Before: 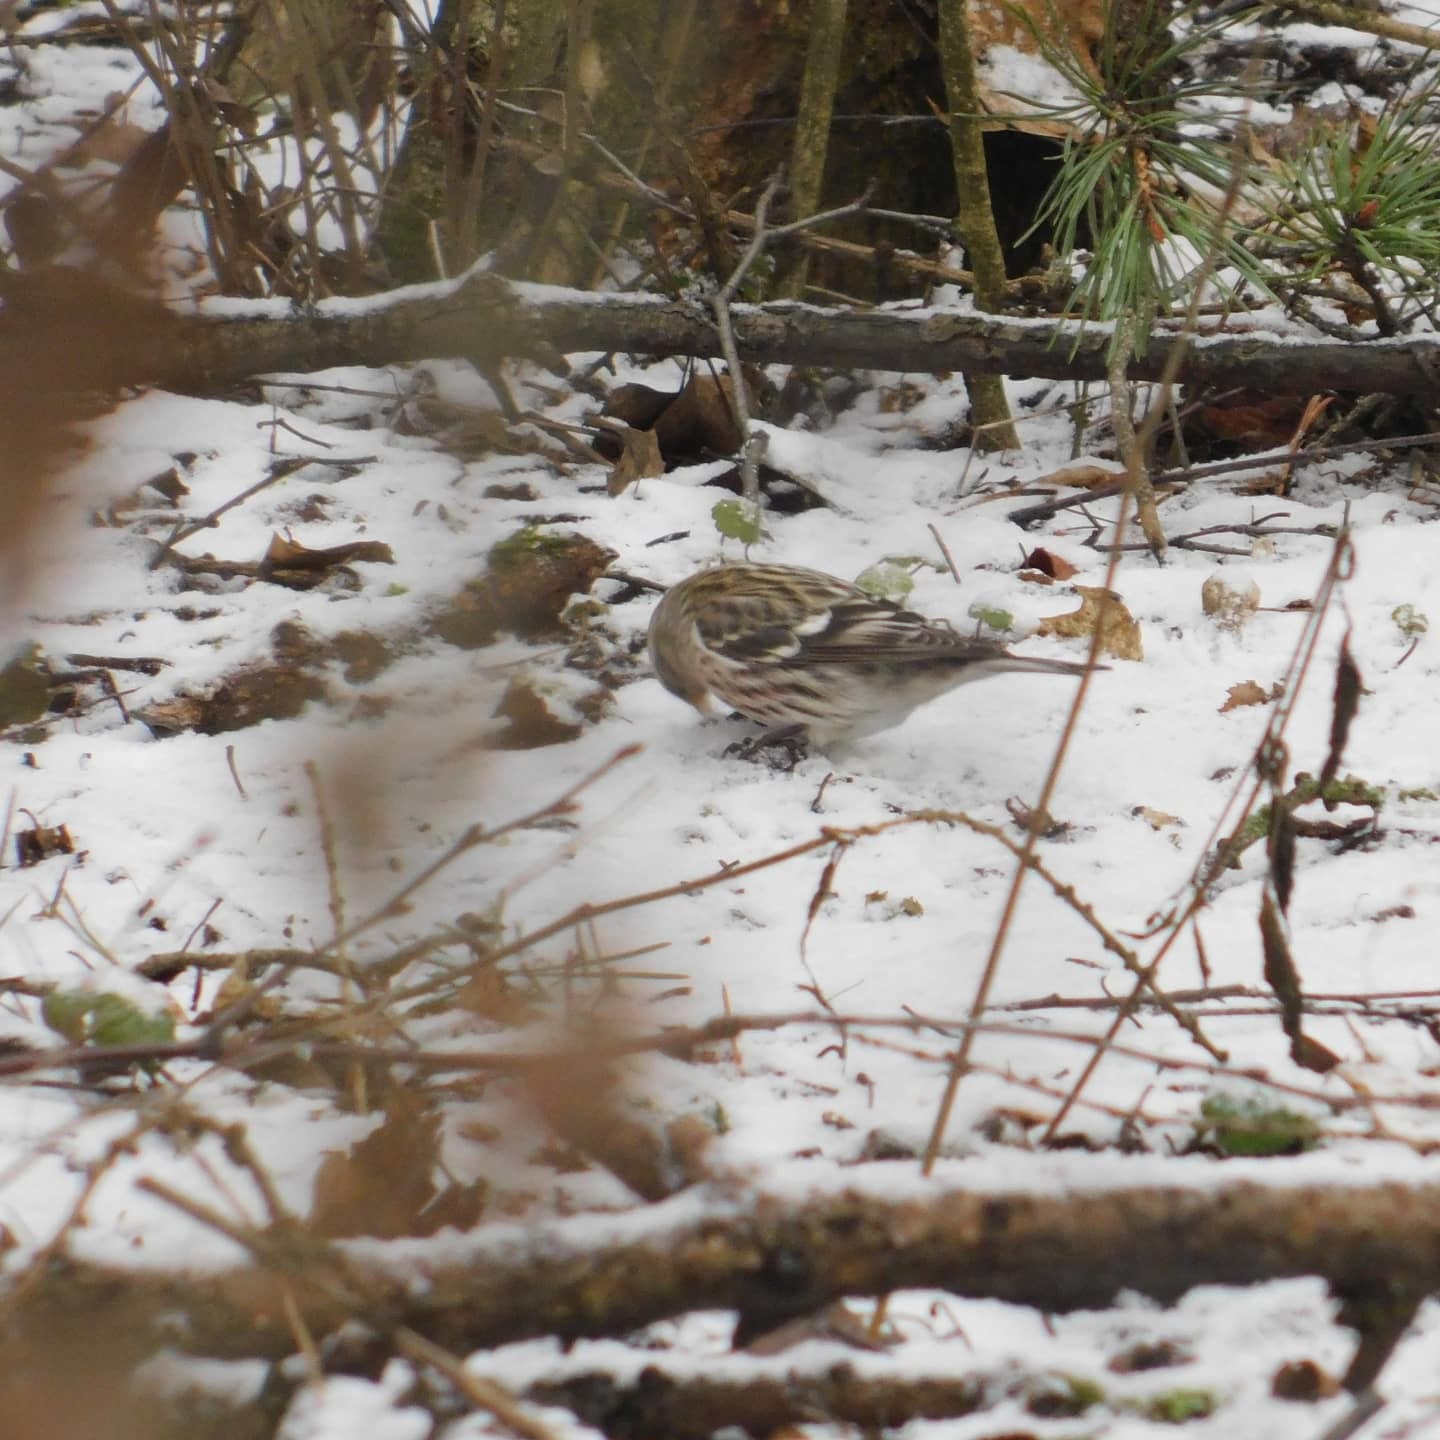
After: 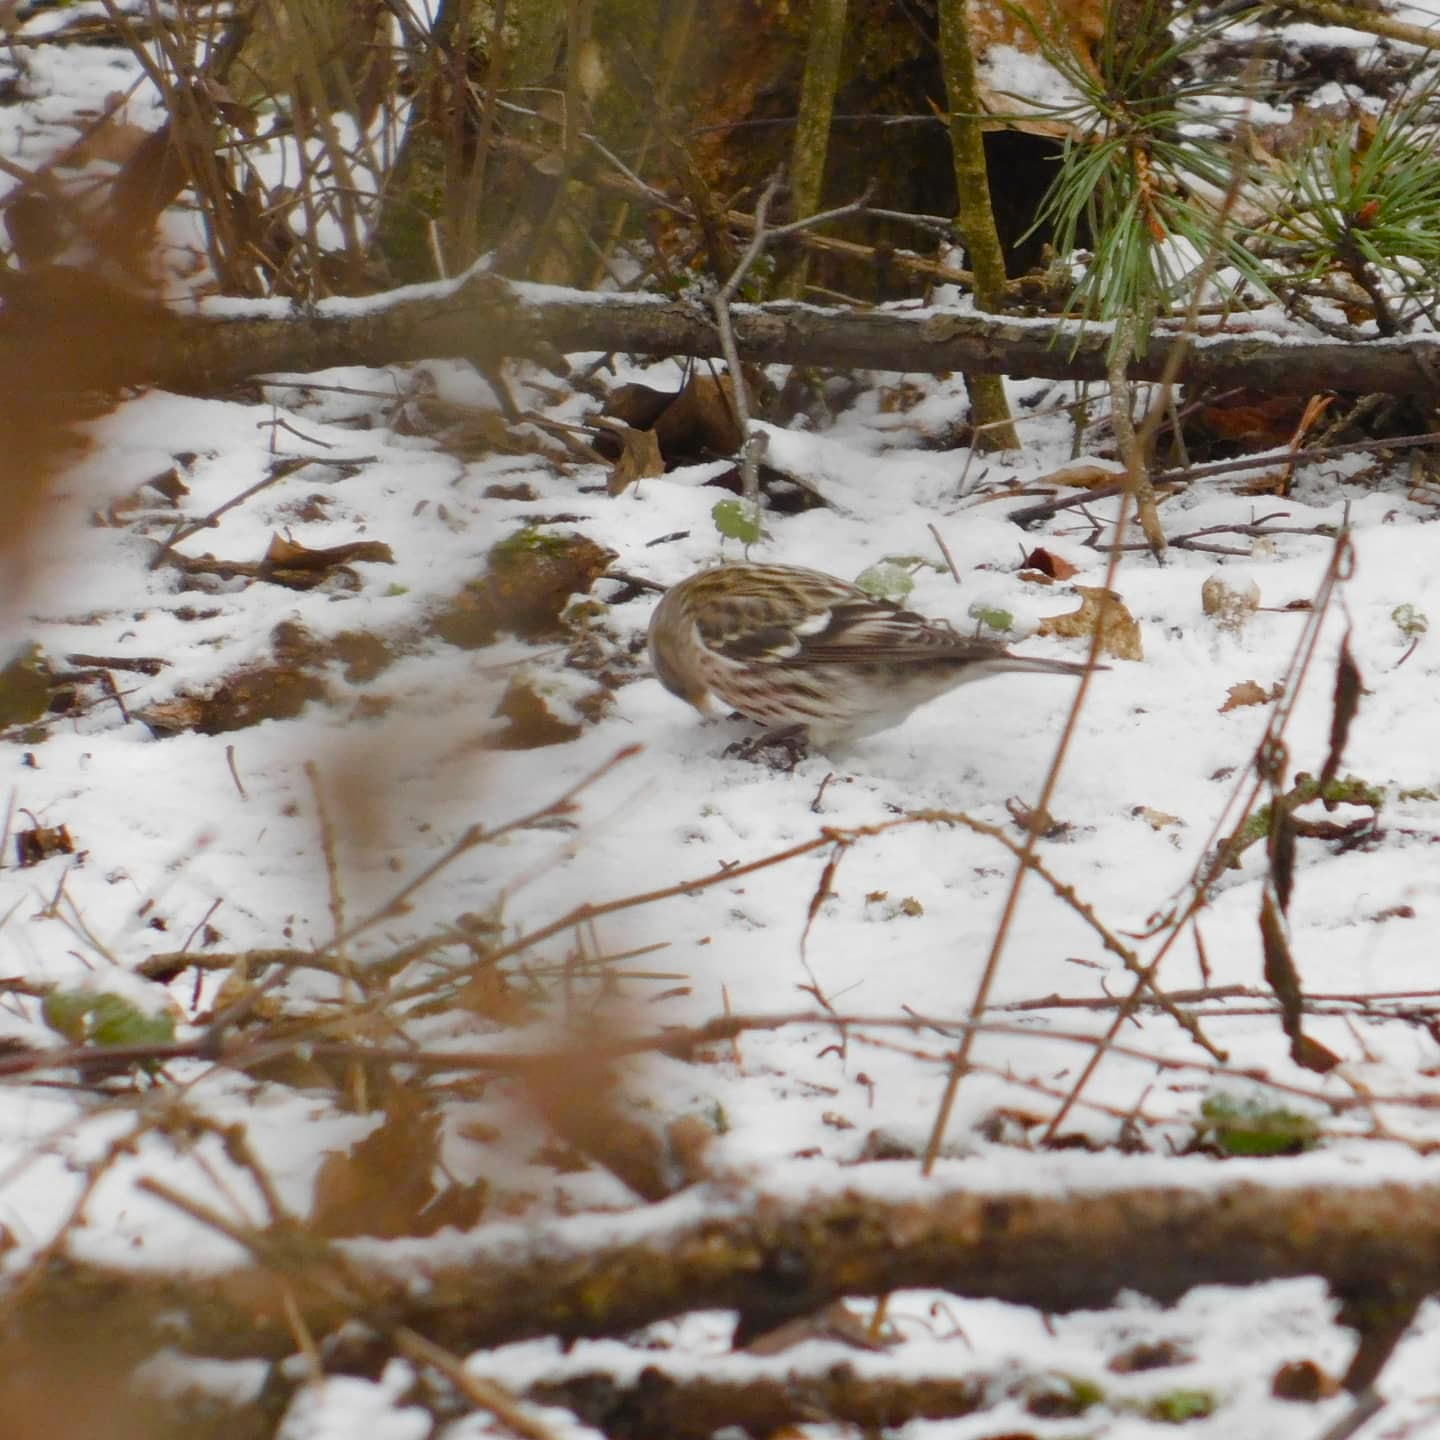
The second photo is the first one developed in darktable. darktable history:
color balance rgb: shadows lift › chroma 2.043%, shadows lift › hue 49.98°, perceptual saturation grading › global saturation 20%, perceptual saturation grading › highlights -49.165%, perceptual saturation grading › shadows 24.059%, global vibrance 20%
